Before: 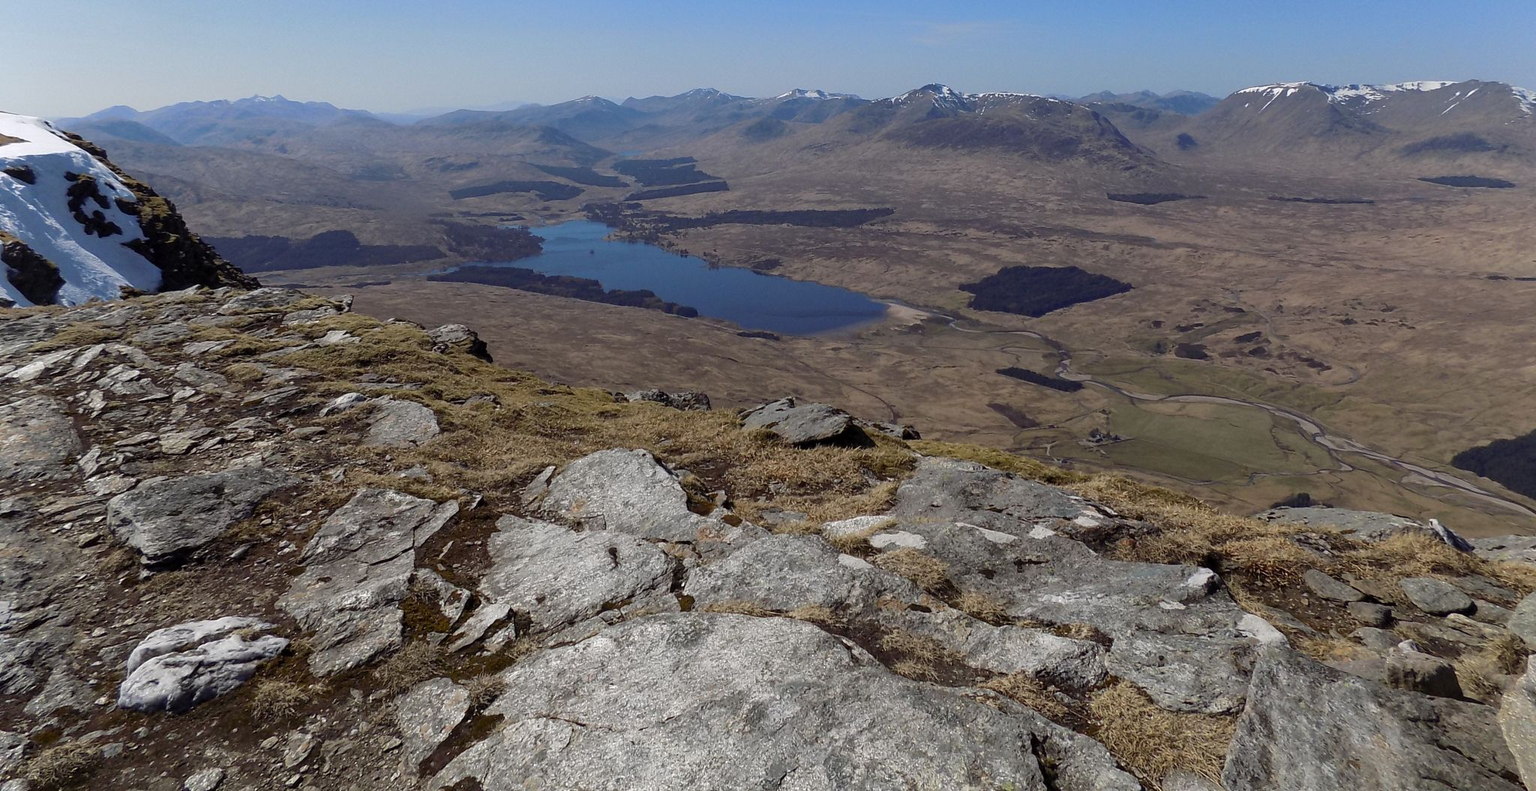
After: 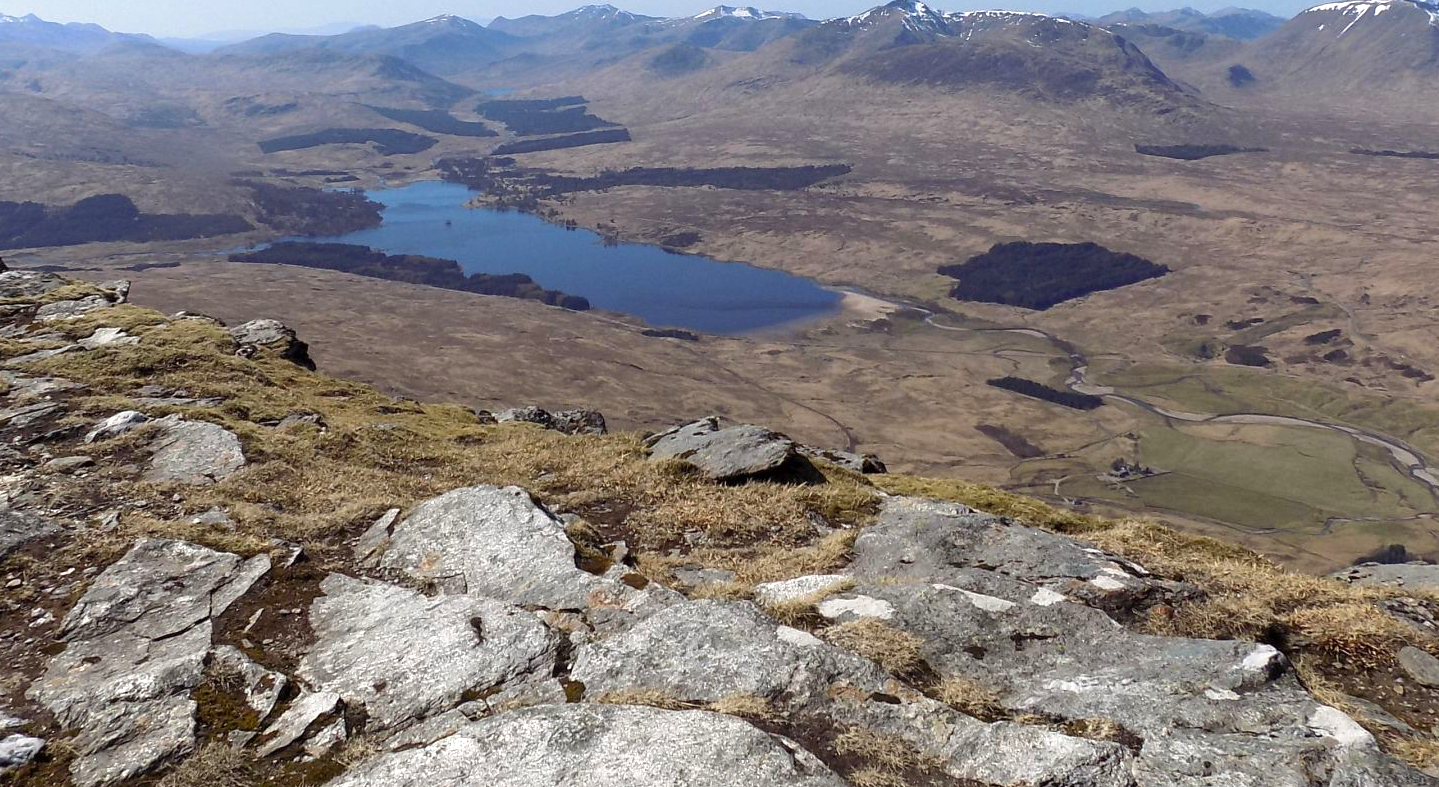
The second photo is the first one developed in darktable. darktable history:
crop and rotate: left 16.659%, top 10.771%, right 13.041%, bottom 14.598%
exposure: exposure 0.693 EV, compensate highlight preservation false
